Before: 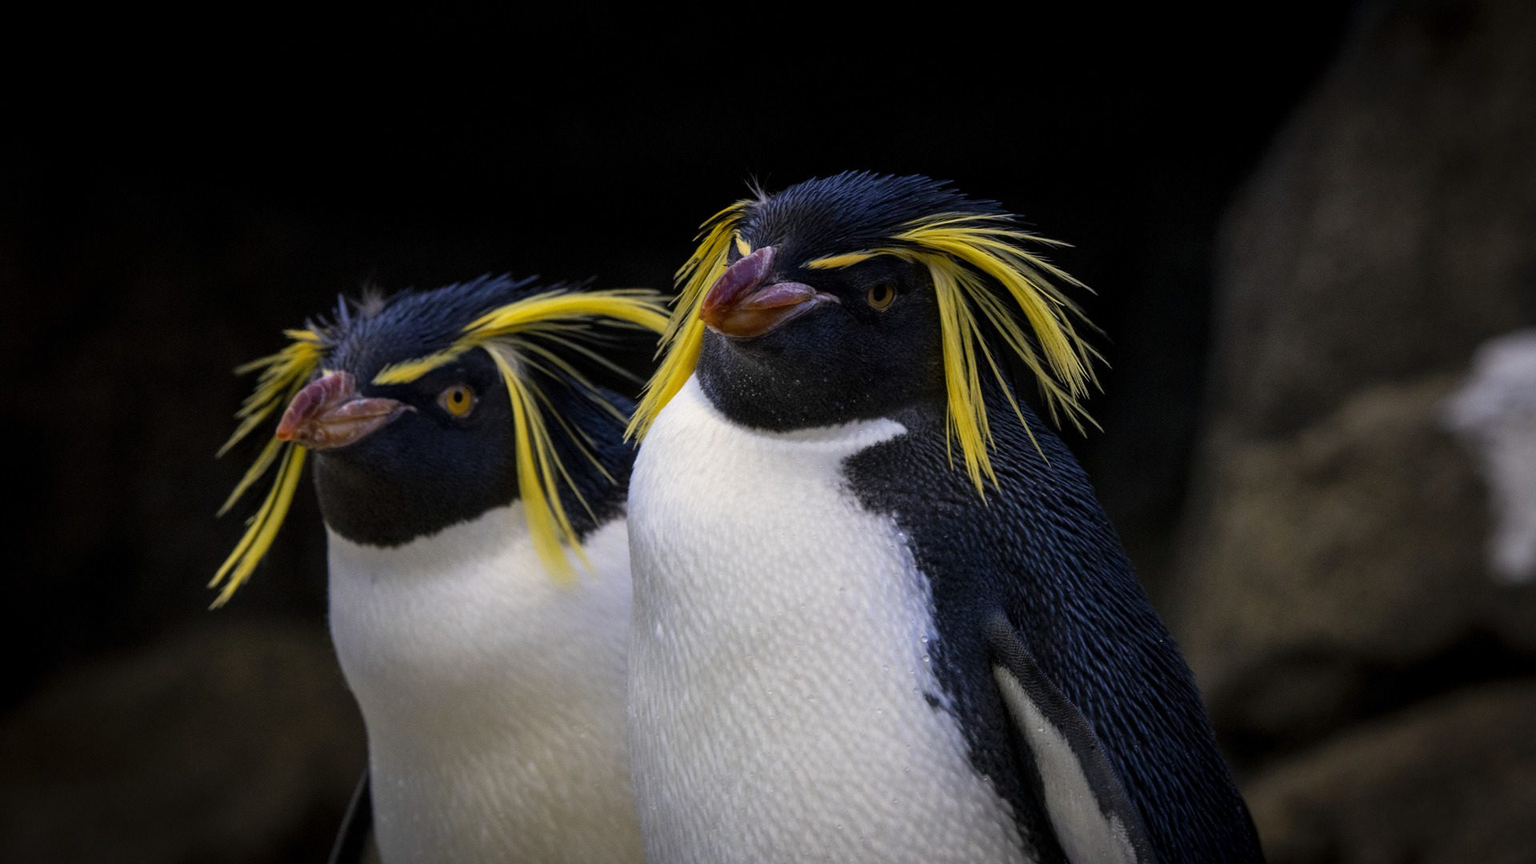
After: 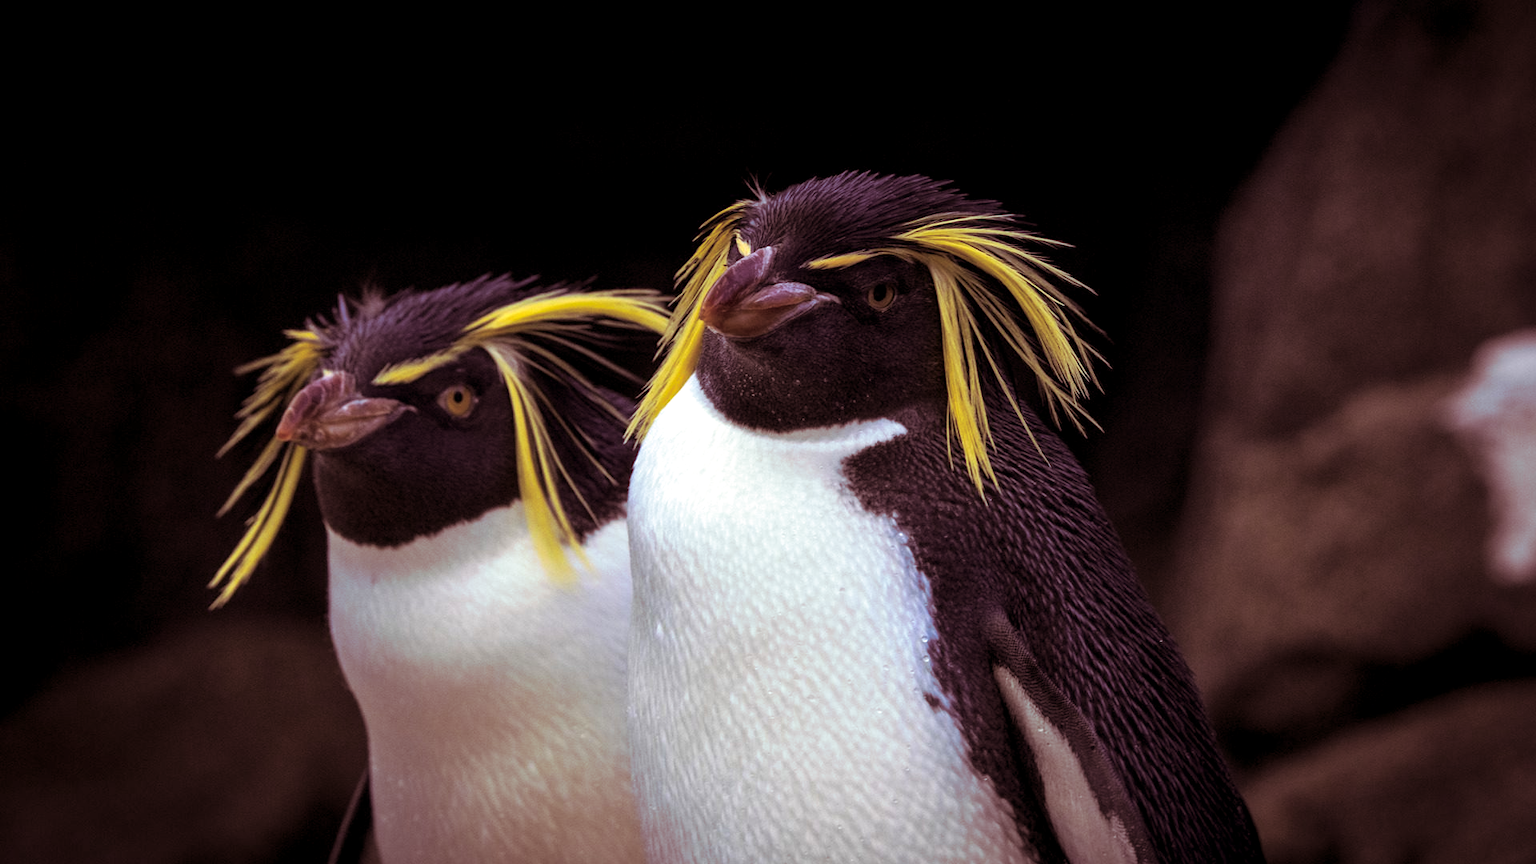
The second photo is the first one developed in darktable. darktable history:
split-toning: highlights › hue 180°
exposure: black level correction 0.001, exposure 0.5 EV, compensate exposure bias true, compensate highlight preservation false
